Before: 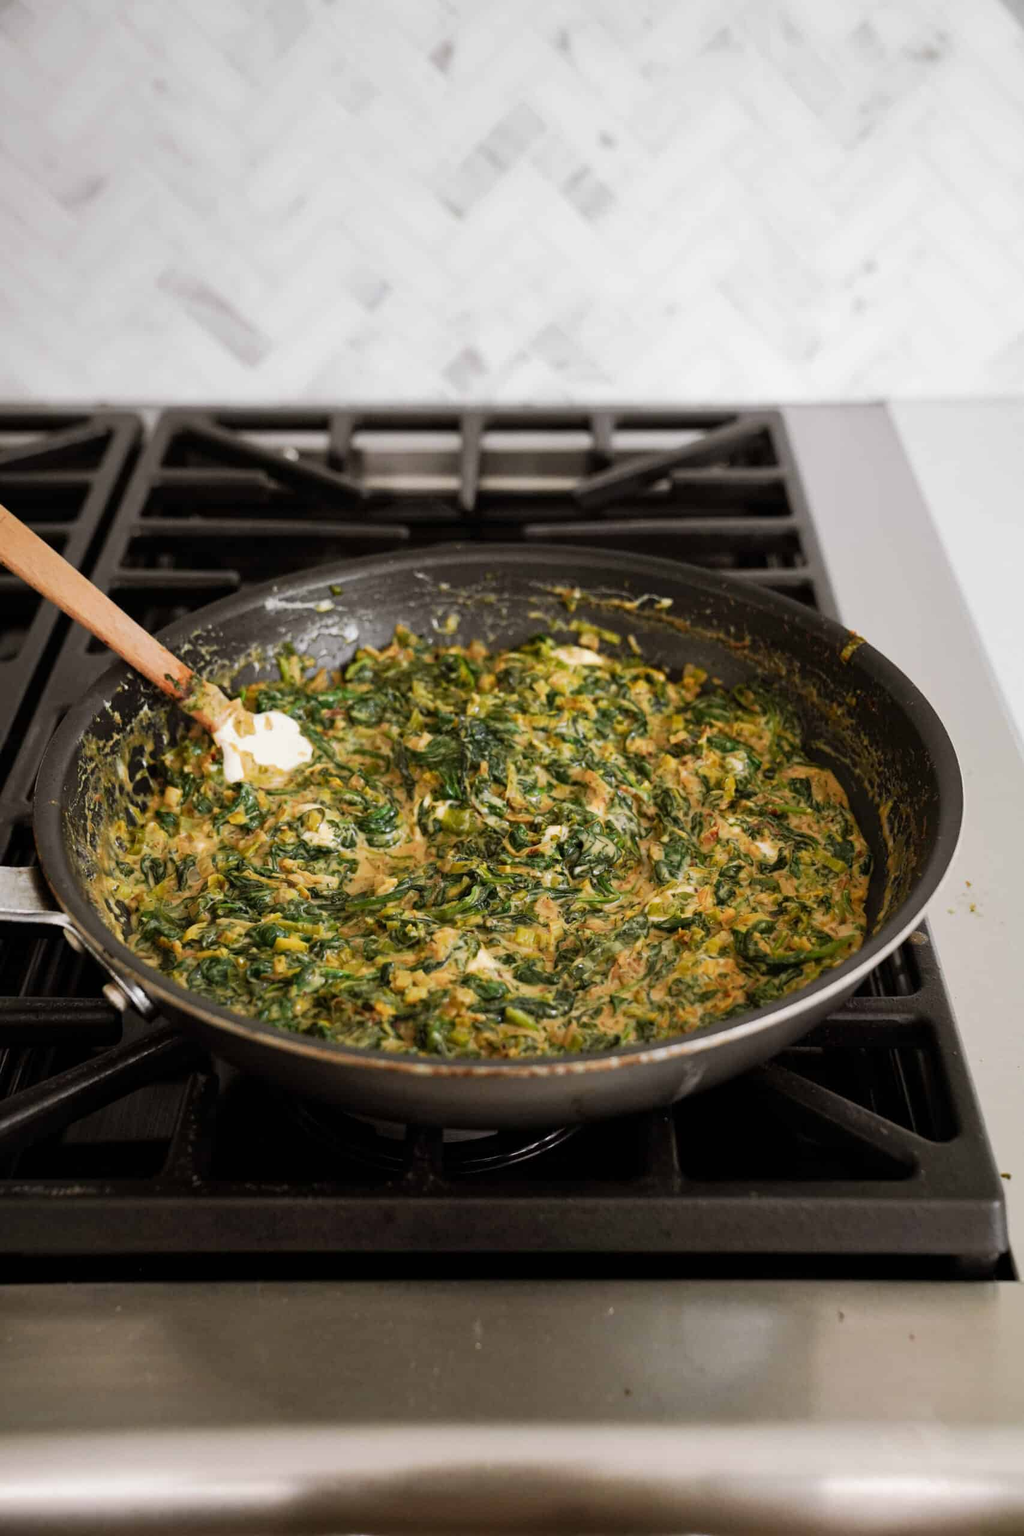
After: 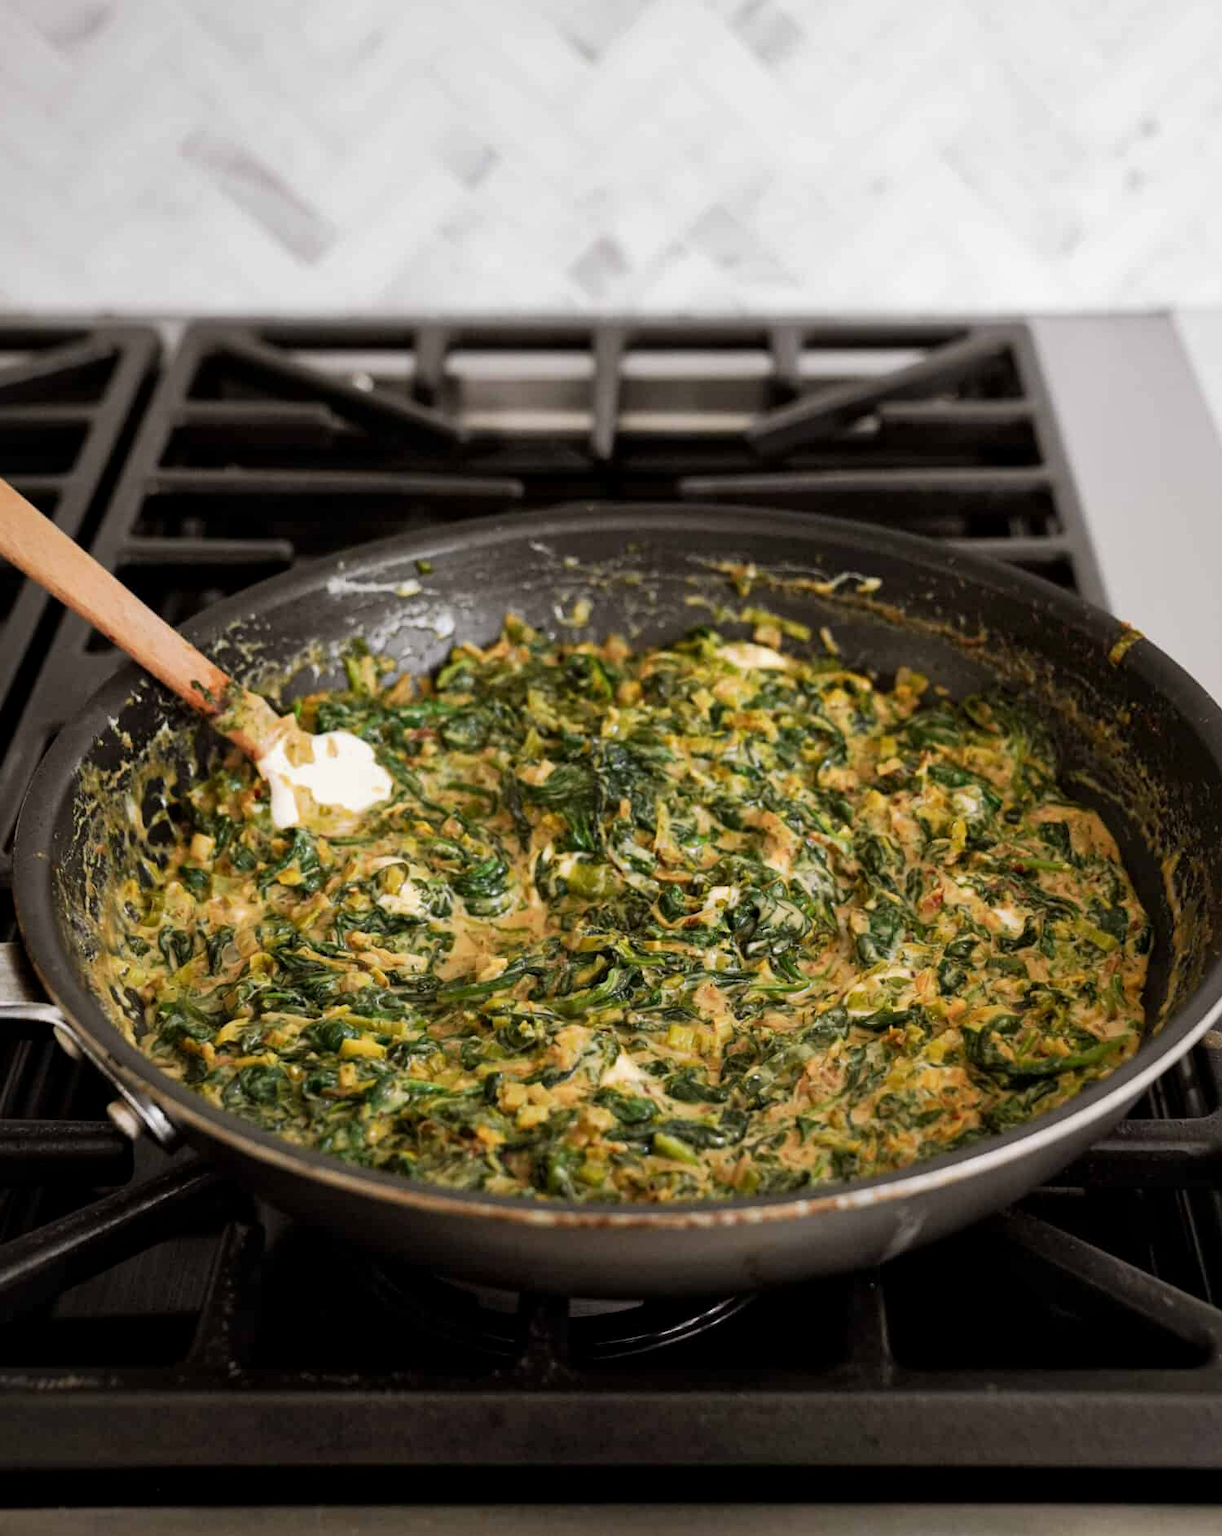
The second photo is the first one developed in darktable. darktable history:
local contrast: mode bilateral grid, contrast 21, coarseness 50, detail 119%, midtone range 0.2
crop and rotate: left 2.369%, top 11.28%, right 9.733%, bottom 15.069%
